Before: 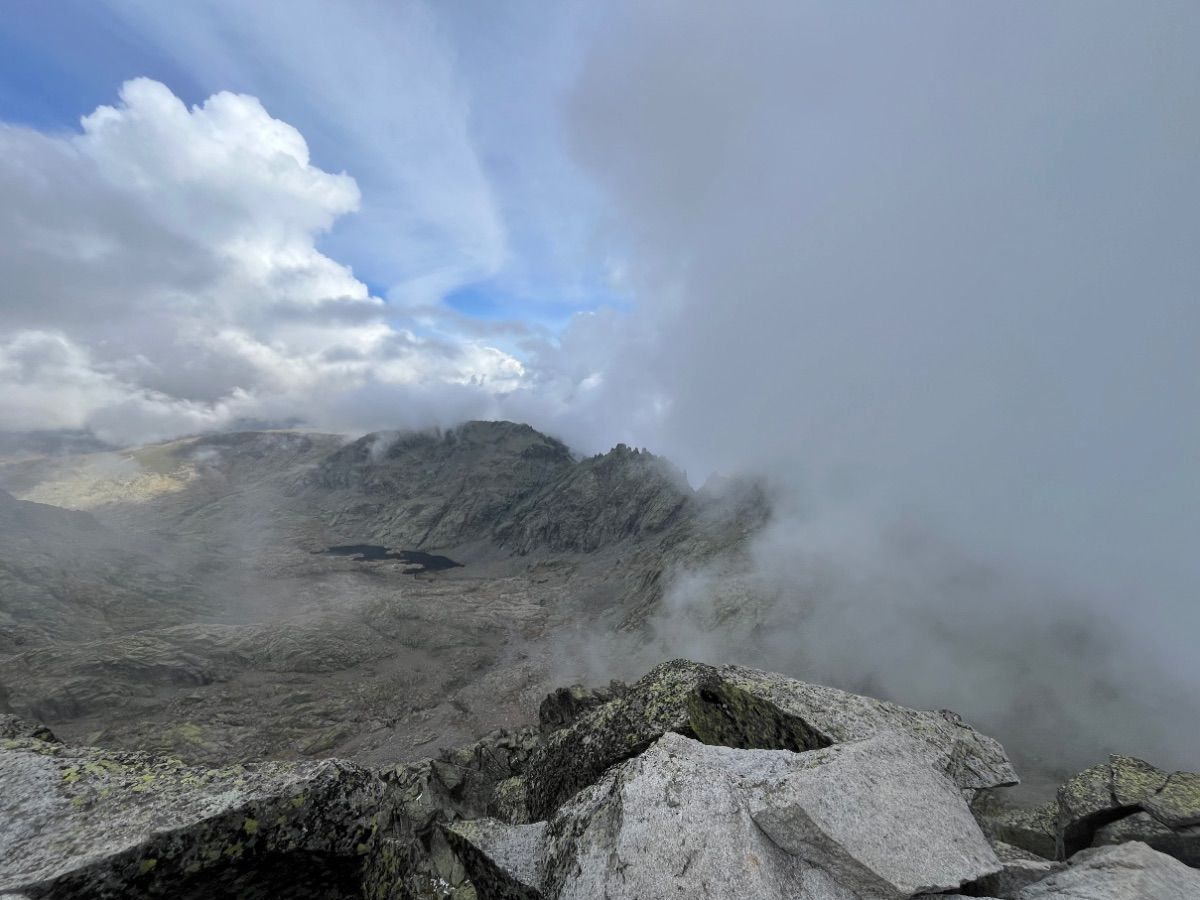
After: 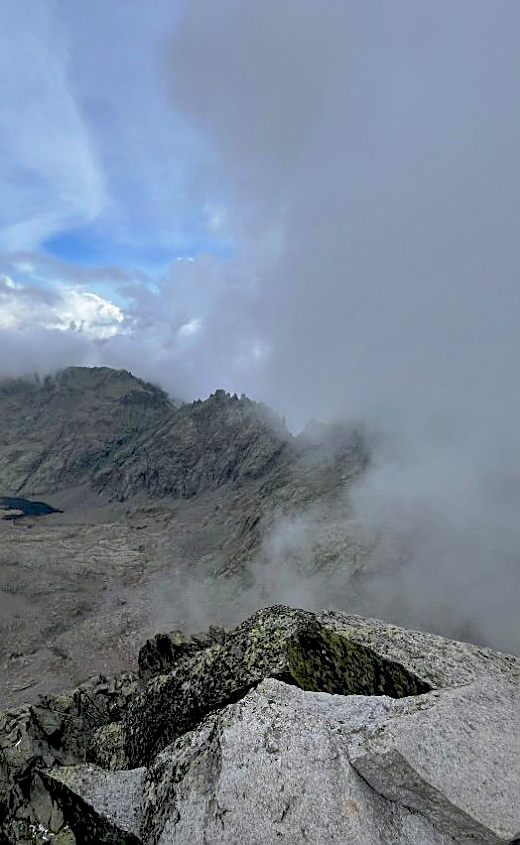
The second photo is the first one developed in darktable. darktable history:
shadows and highlights: on, module defaults
base curve: curves: ch0 [(0.017, 0) (0.425, 0.441) (0.844, 0.933) (1, 1)], preserve colors none
sharpen: on, module defaults
crop: left 33.452%, top 6.025%, right 23.155%
